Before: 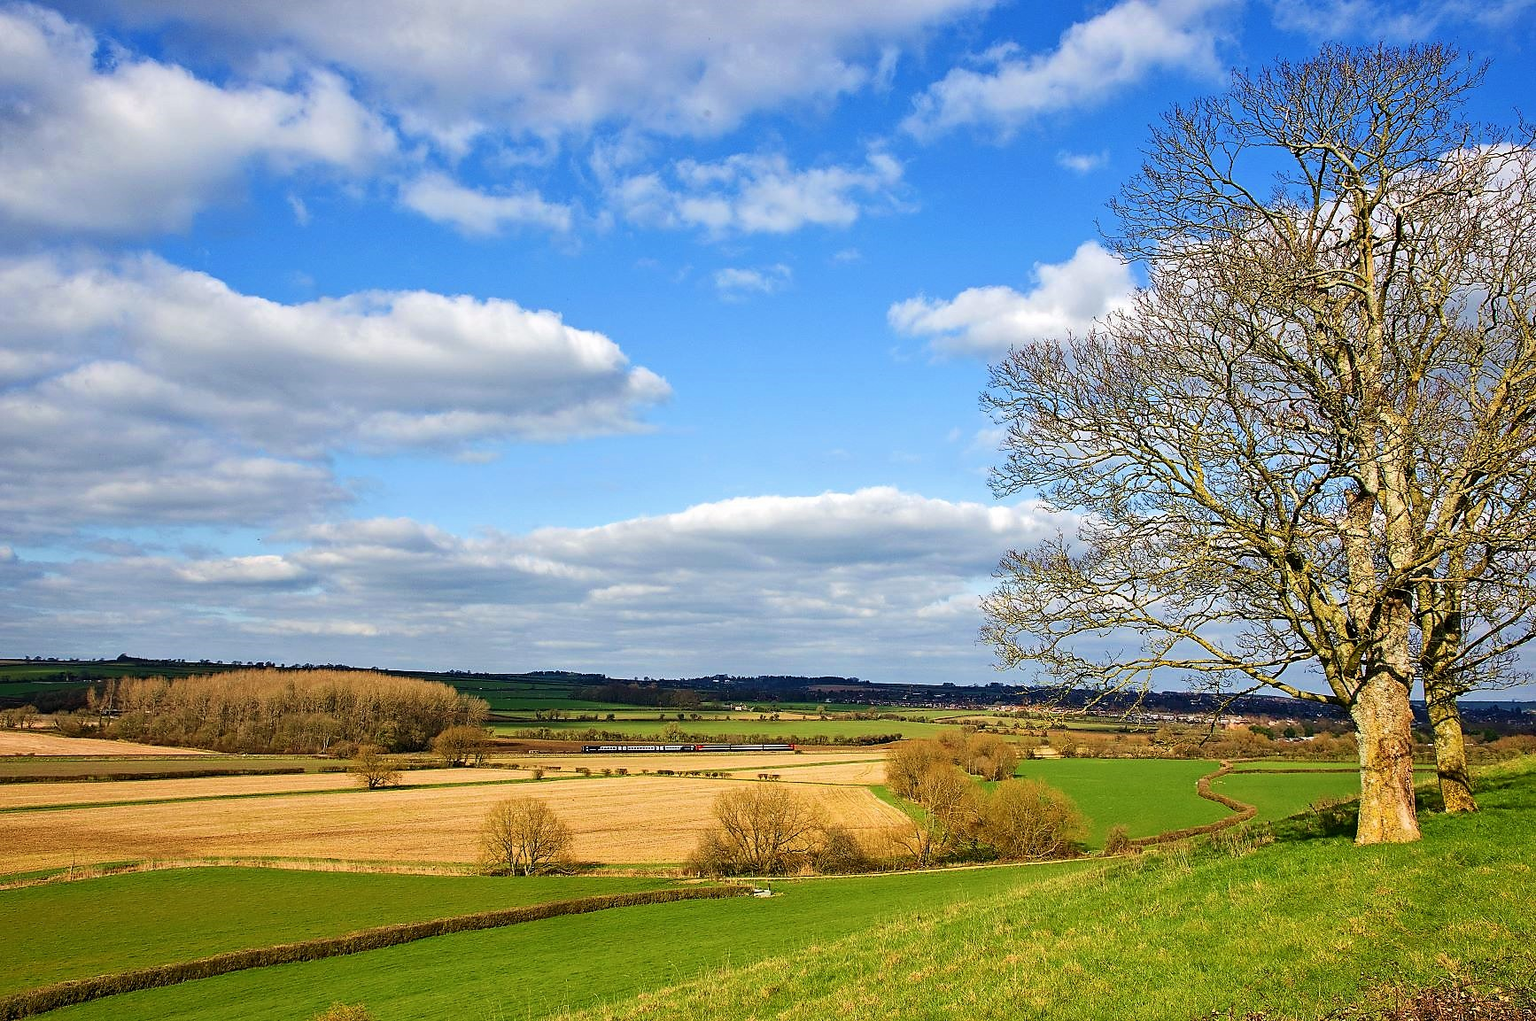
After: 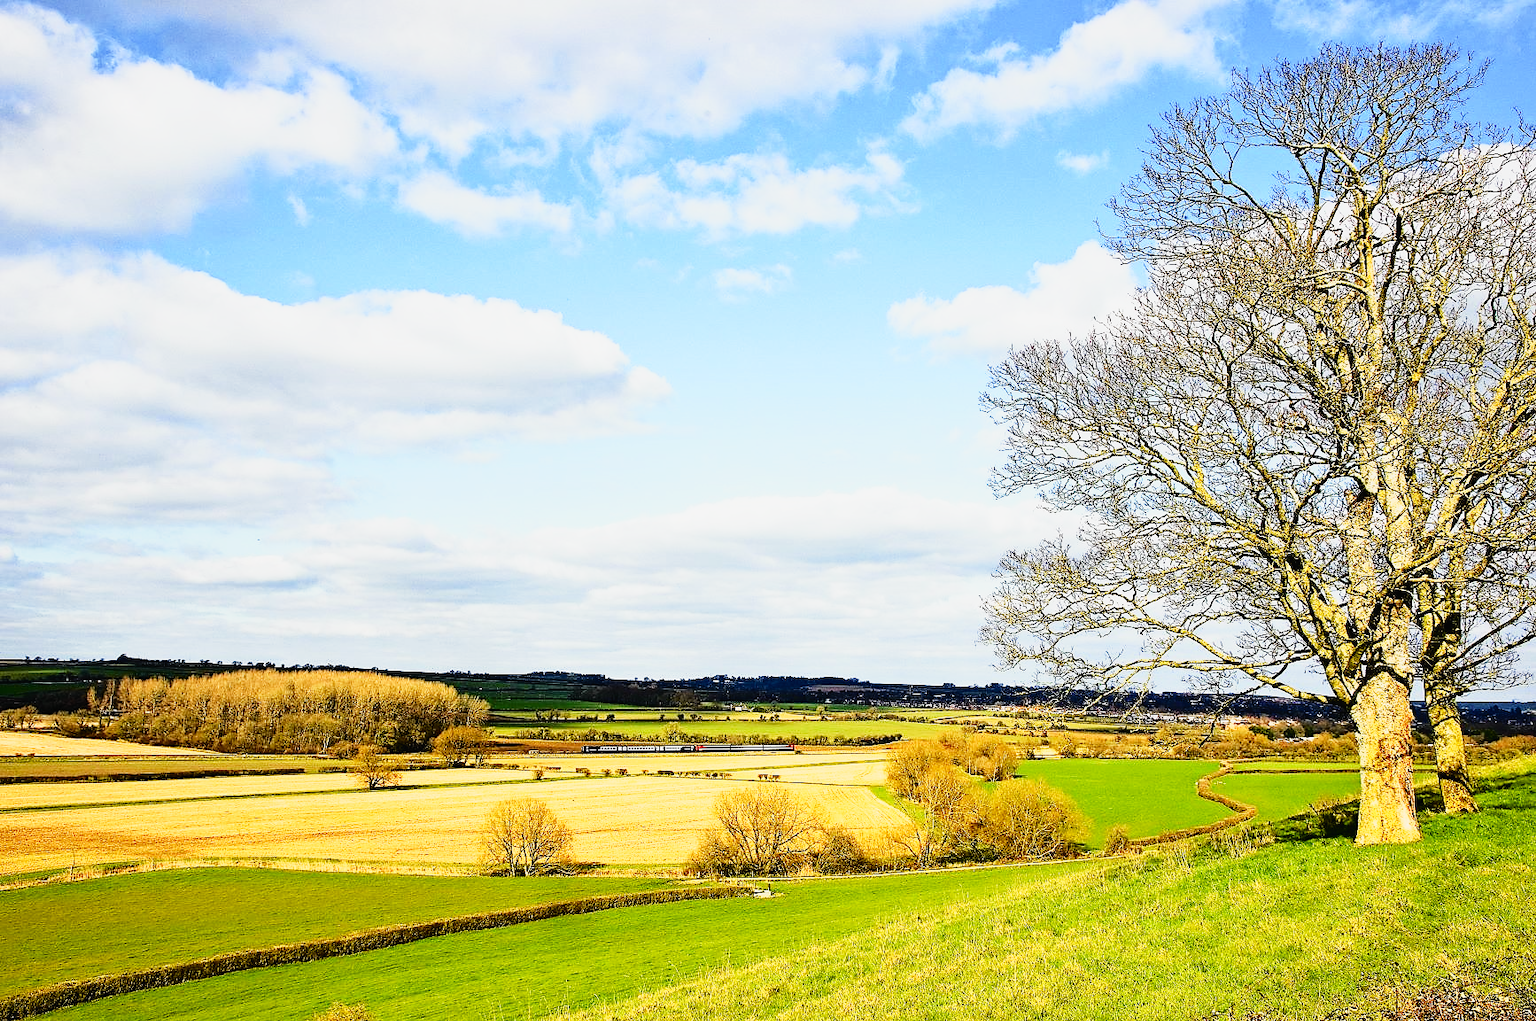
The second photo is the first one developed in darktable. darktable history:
exposure: exposure 0.6 EV, compensate highlight preservation false
sigmoid: contrast 1.7, skew 0.1, preserve hue 0%, red attenuation 0.1, red rotation 0.035, green attenuation 0.1, green rotation -0.017, blue attenuation 0.15, blue rotation -0.052, base primaries Rec2020
tone curve: curves: ch0 [(0, 0.013) (0.129, 0.1) (0.327, 0.382) (0.489, 0.573) (0.66, 0.748) (0.858, 0.926) (1, 0.977)]; ch1 [(0, 0) (0.353, 0.344) (0.45, 0.46) (0.498, 0.498) (0.521, 0.512) (0.563, 0.559) (0.592, 0.585) (0.647, 0.68) (1, 1)]; ch2 [(0, 0) (0.333, 0.346) (0.375, 0.375) (0.427, 0.44) (0.476, 0.492) (0.511, 0.508) (0.528, 0.533) (0.579, 0.61) (0.612, 0.644) (0.66, 0.715) (1, 1)], color space Lab, independent channels, preserve colors none
